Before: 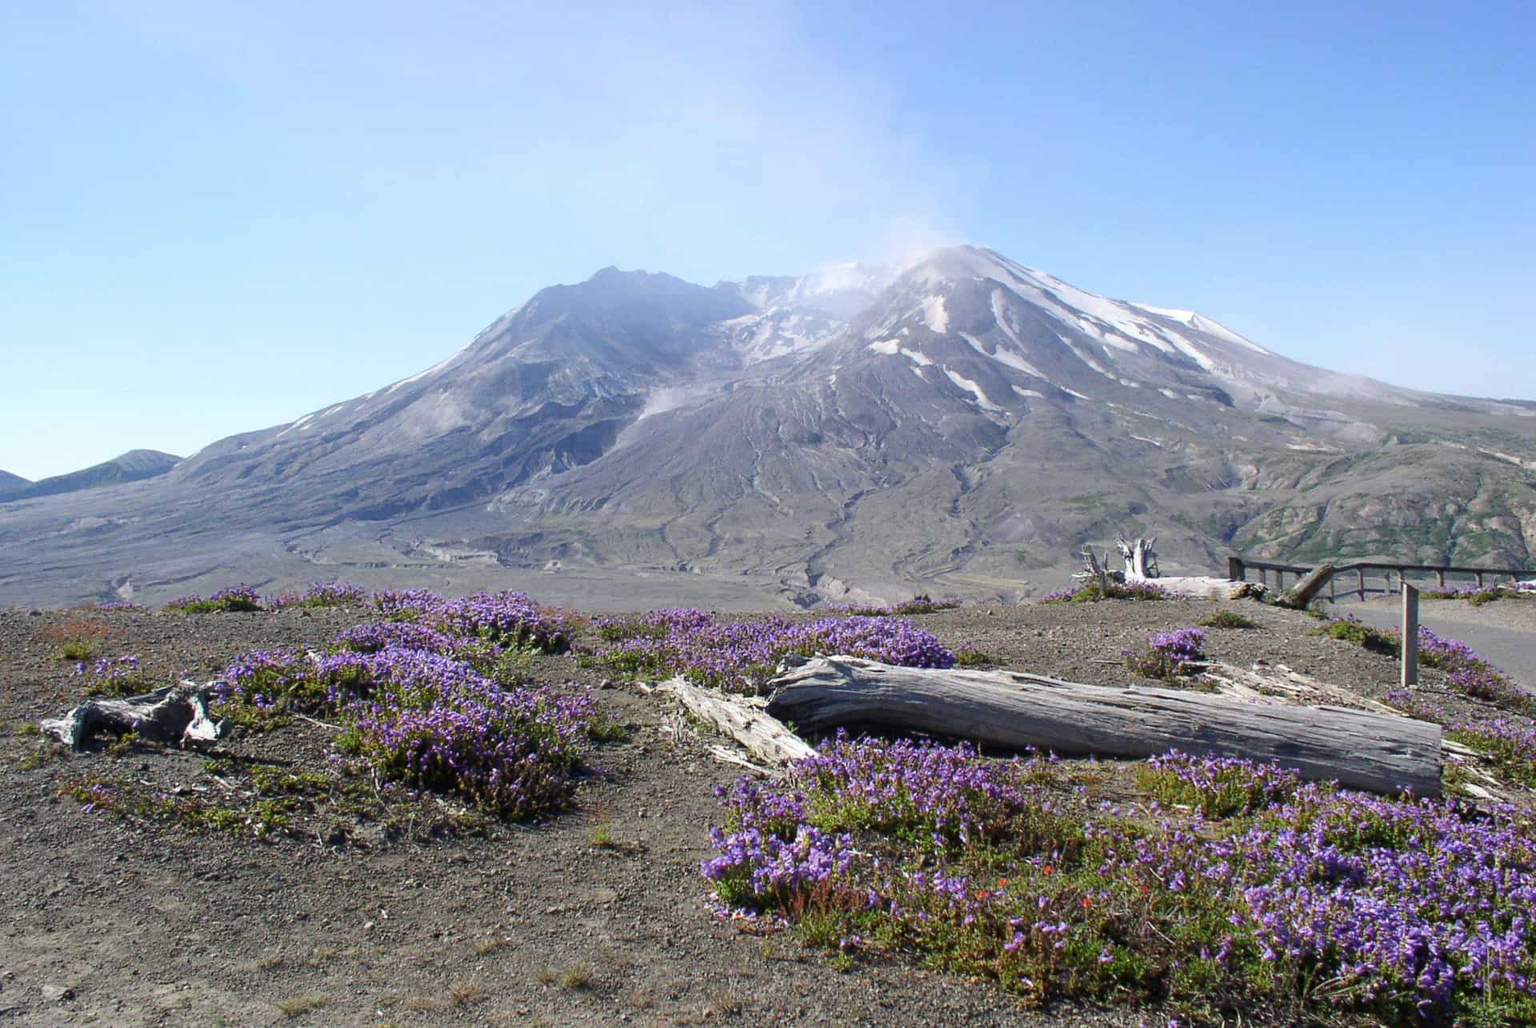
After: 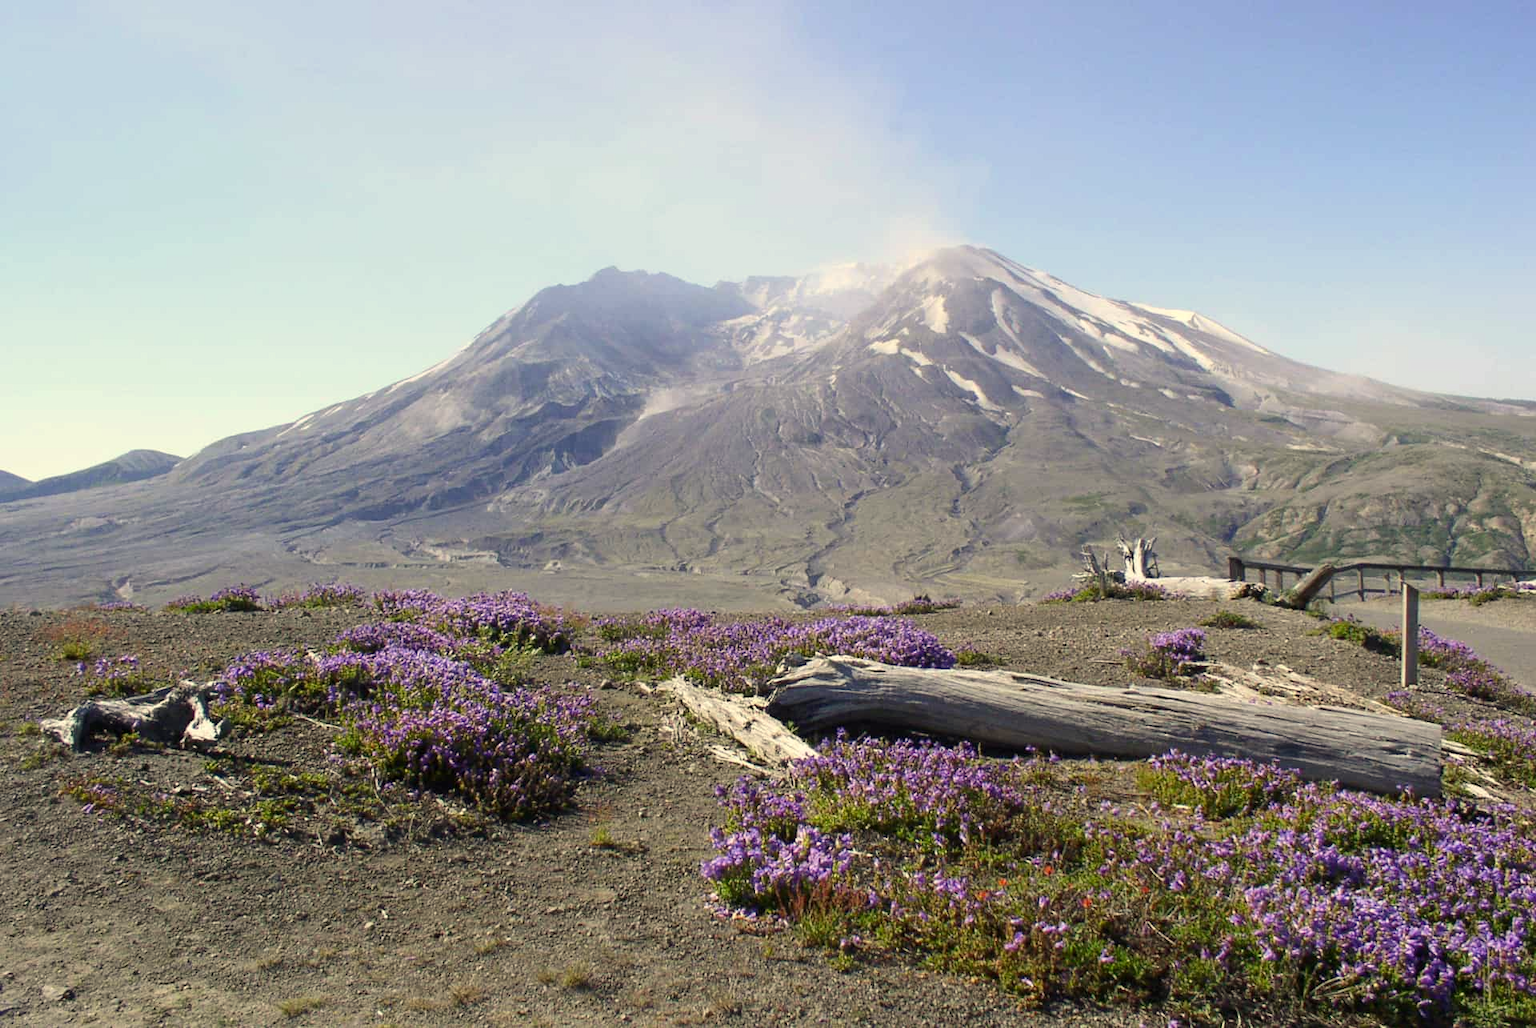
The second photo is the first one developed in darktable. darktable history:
color correction: highlights a* 1.33, highlights b* 18.07
